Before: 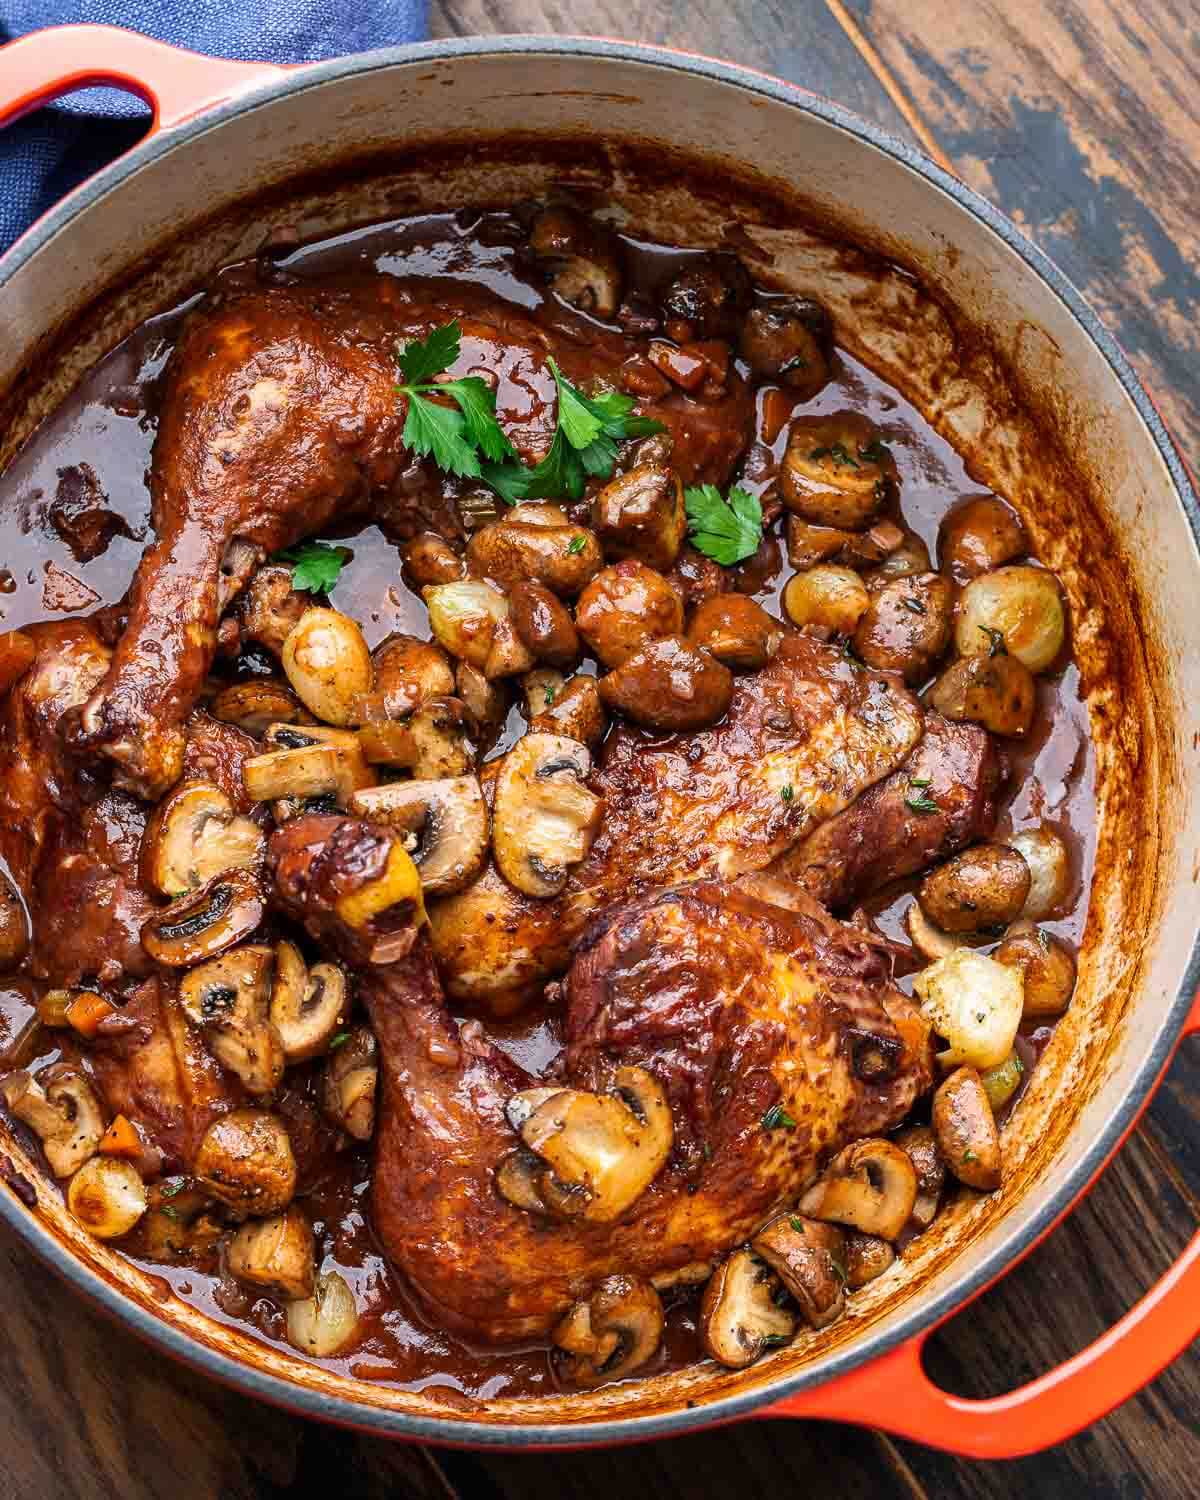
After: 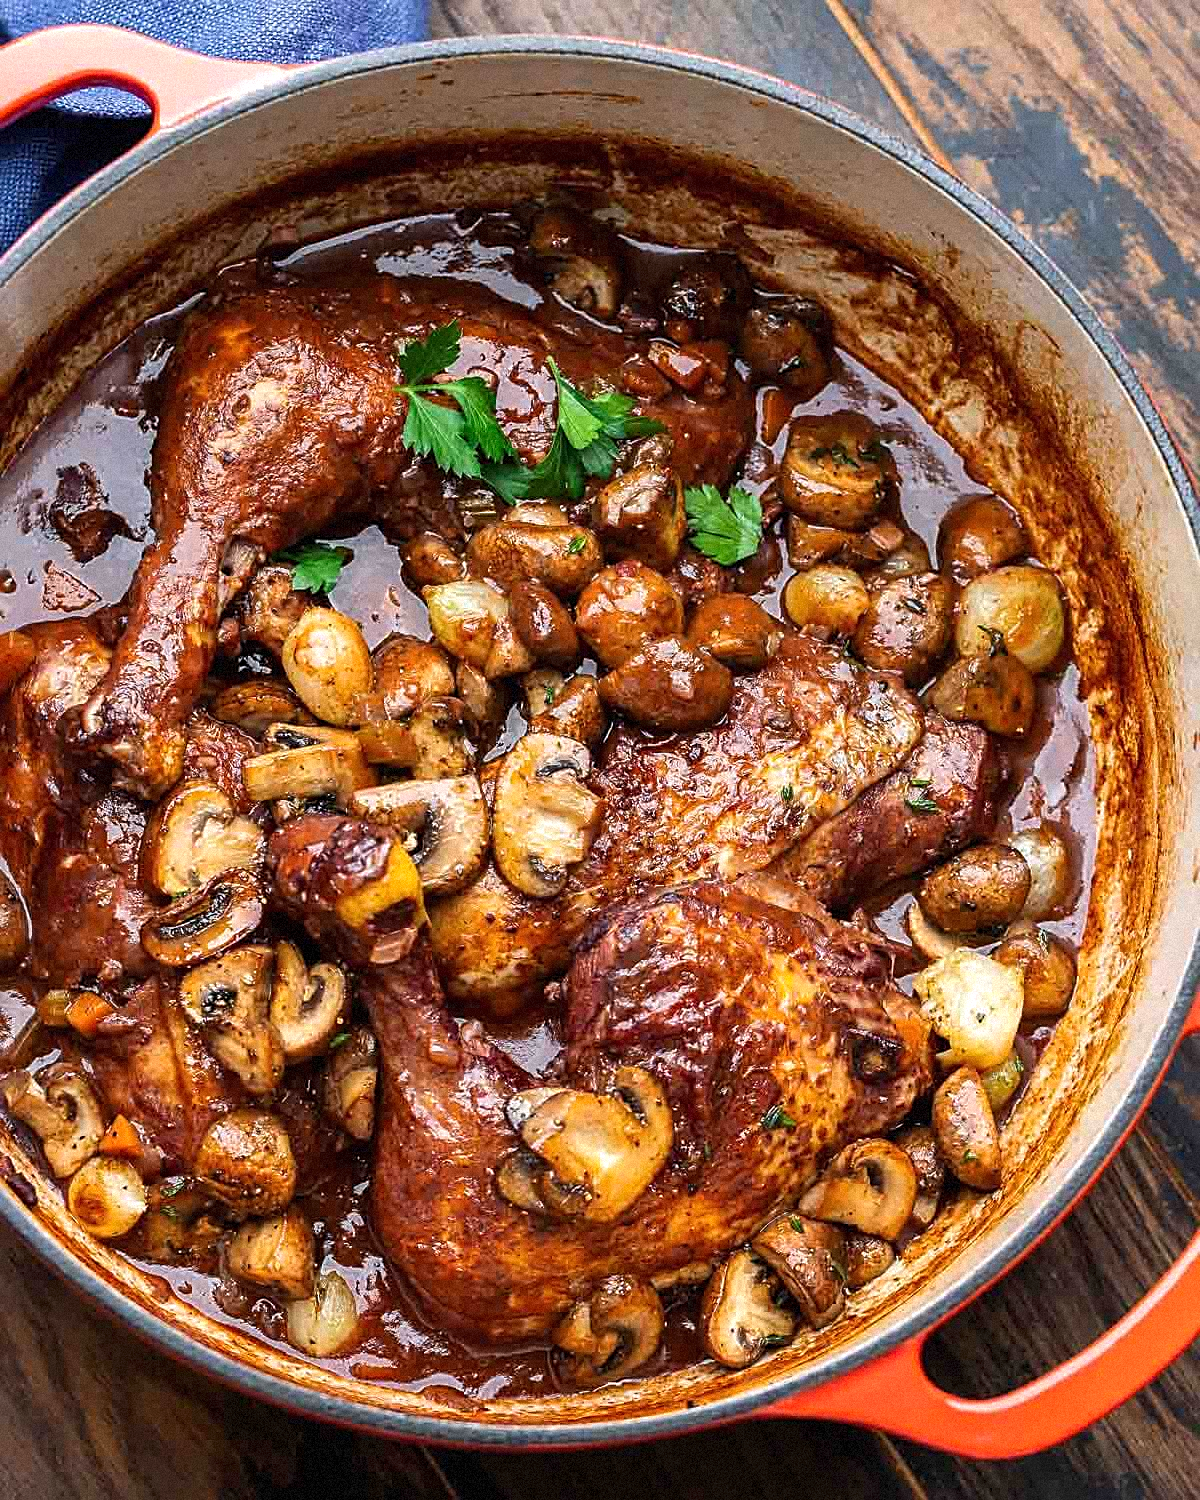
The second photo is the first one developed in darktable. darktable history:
exposure: exposure 0.131 EV, compensate highlight preservation false
grain: mid-tones bias 0%
sharpen: on, module defaults
